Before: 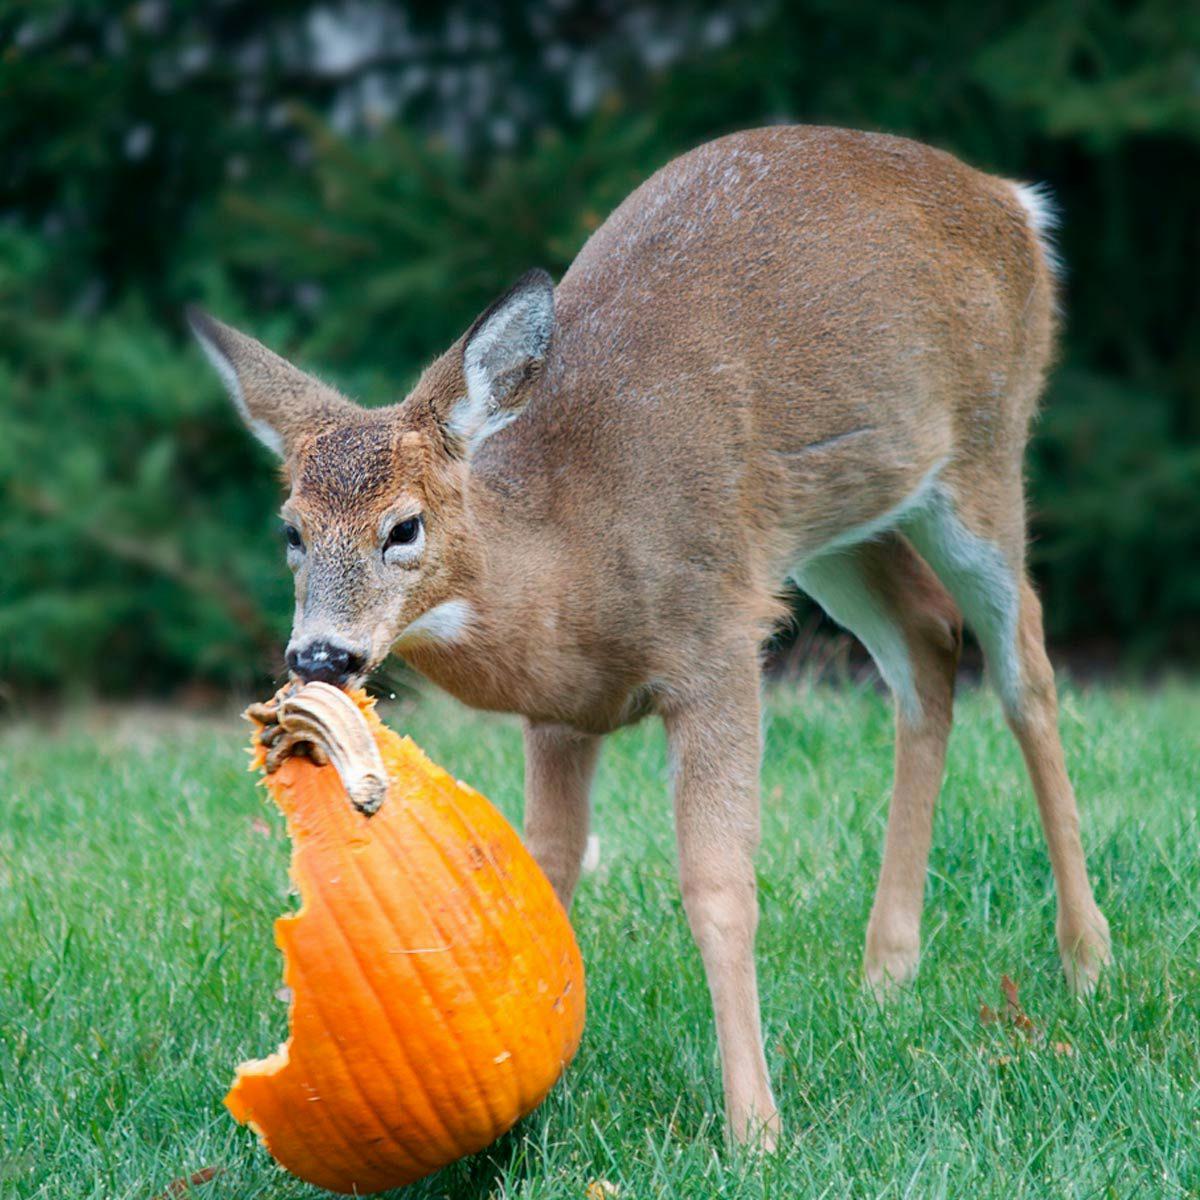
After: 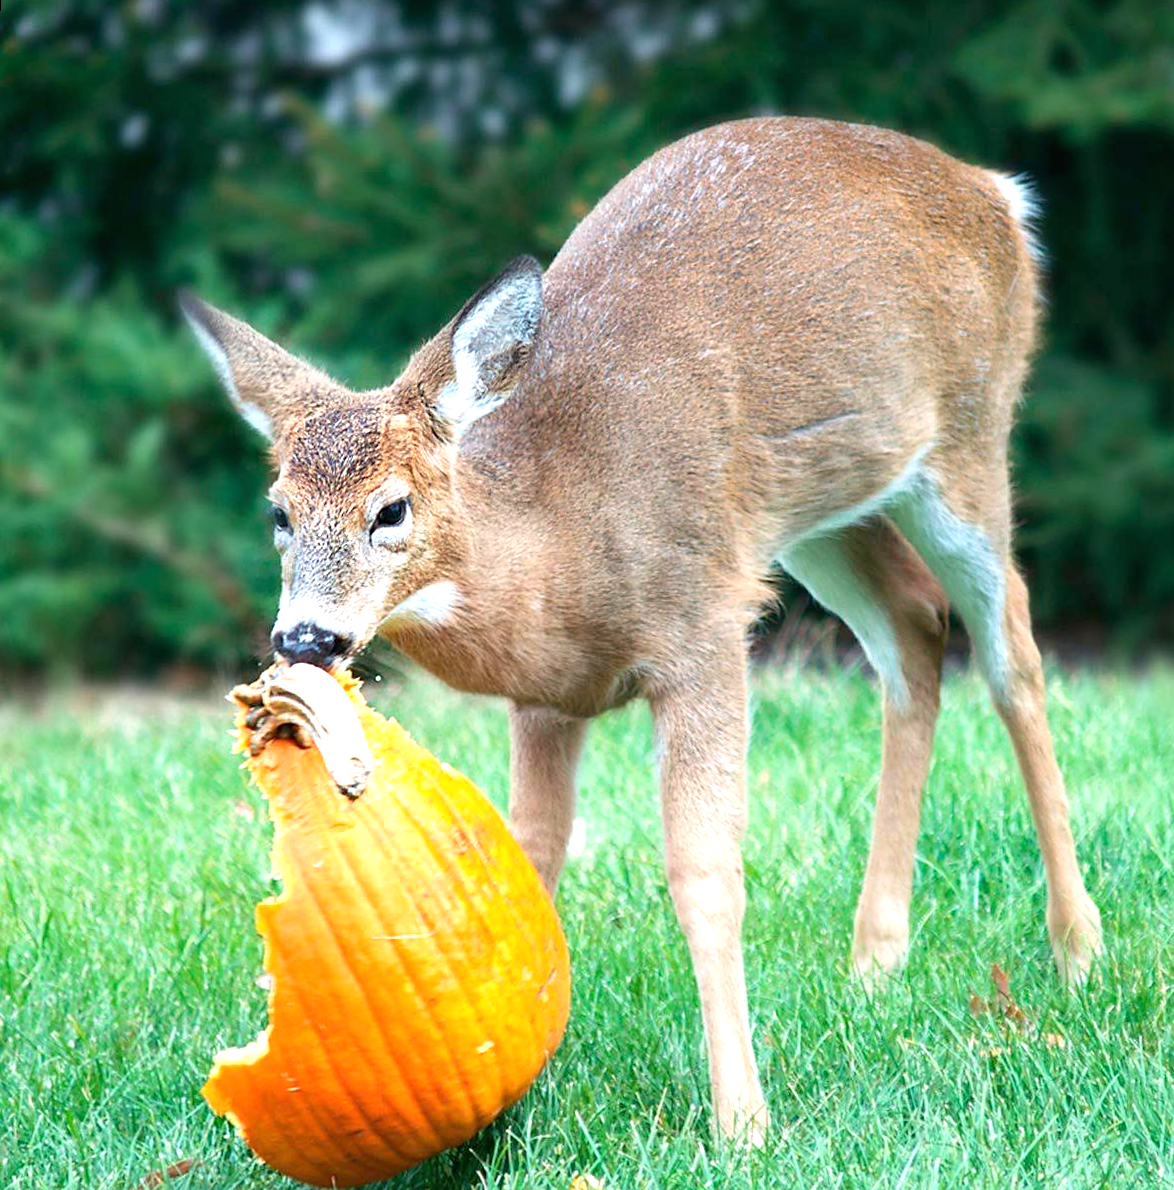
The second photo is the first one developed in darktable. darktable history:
exposure: black level correction 0, exposure 1 EV, compensate exposure bias true, compensate highlight preservation false
rotate and perspective: rotation 0.226°, lens shift (vertical) -0.042, crop left 0.023, crop right 0.982, crop top 0.006, crop bottom 0.994
sharpen: radius 1.559, amount 0.373, threshold 1.271
